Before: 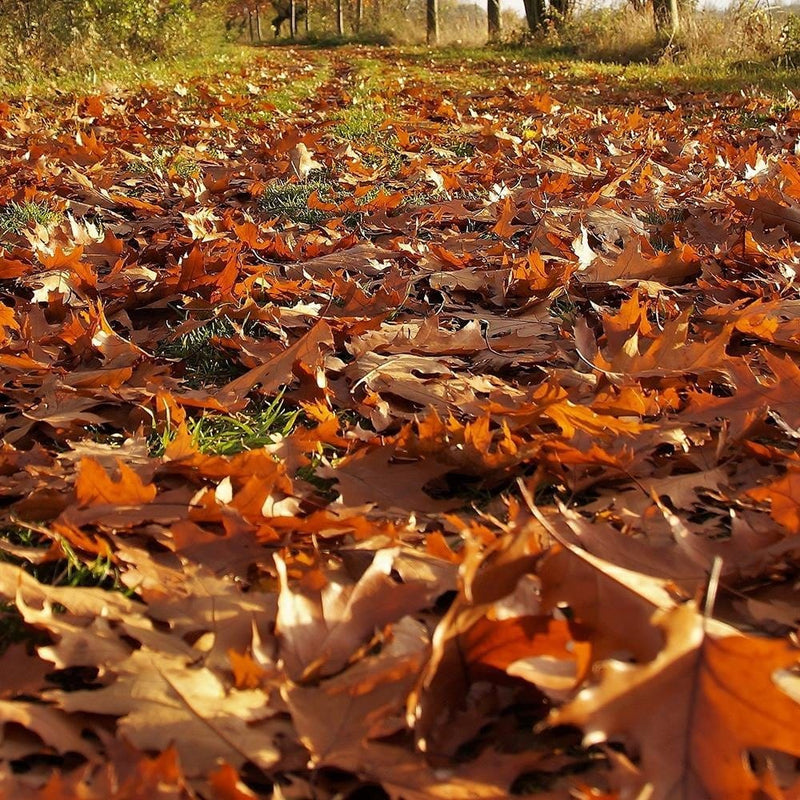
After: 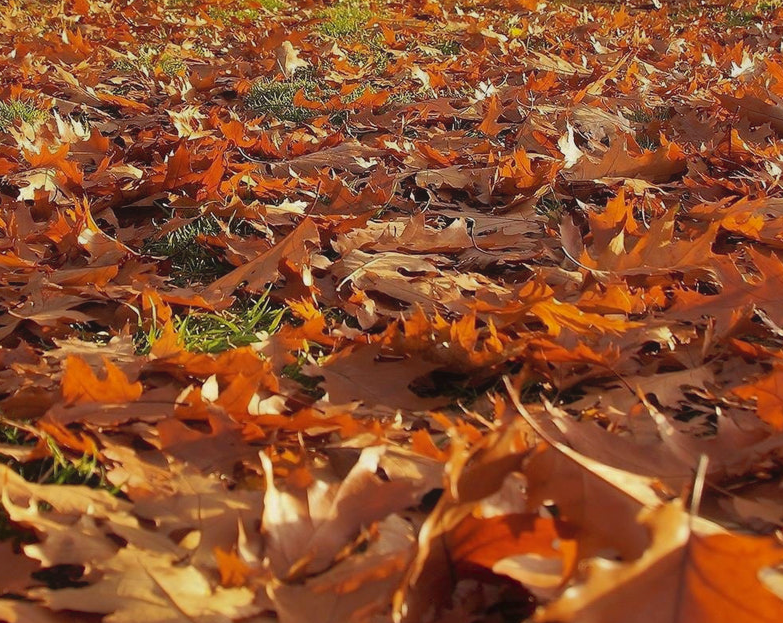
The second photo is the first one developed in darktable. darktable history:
shadows and highlights: on, module defaults
crop and rotate: left 1.814%, top 12.818%, right 0.25%, bottom 9.225%
contrast equalizer: octaves 7, y [[0.6 ×6], [0.55 ×6], [0 ×6], [0 ×6], [0 ×6]], mix -0.3
